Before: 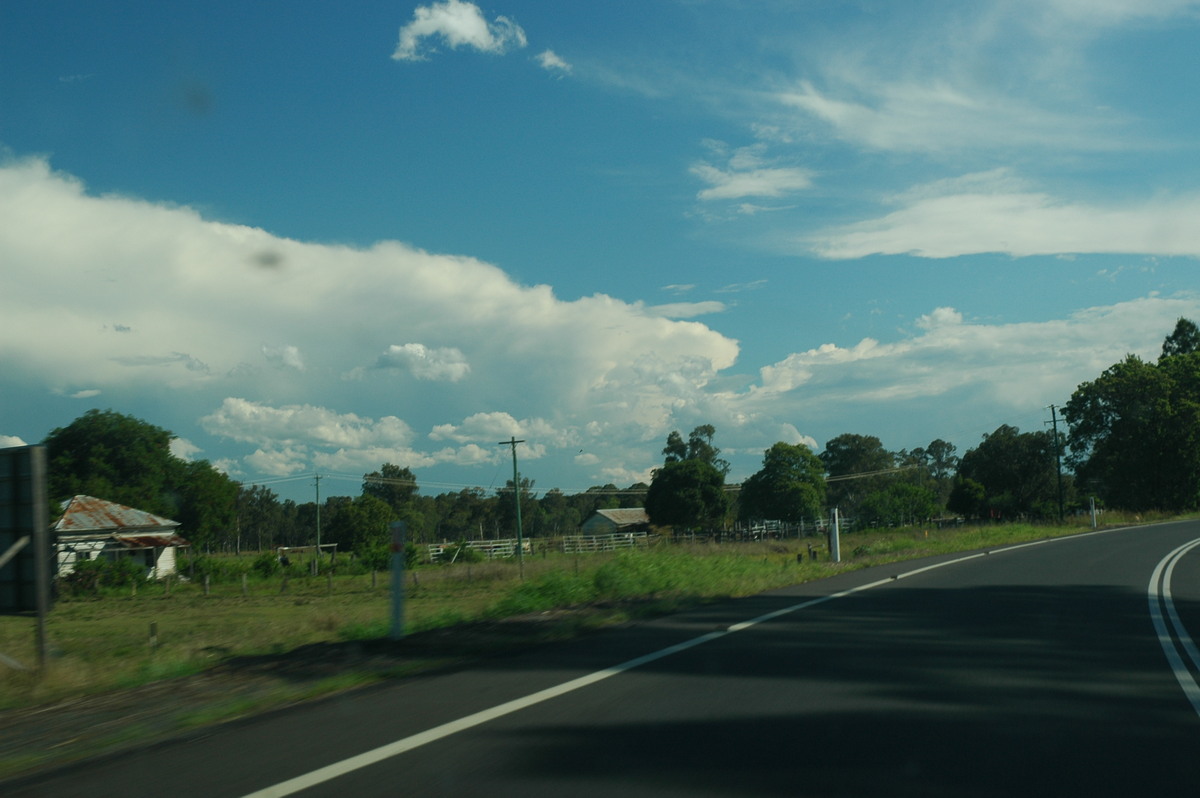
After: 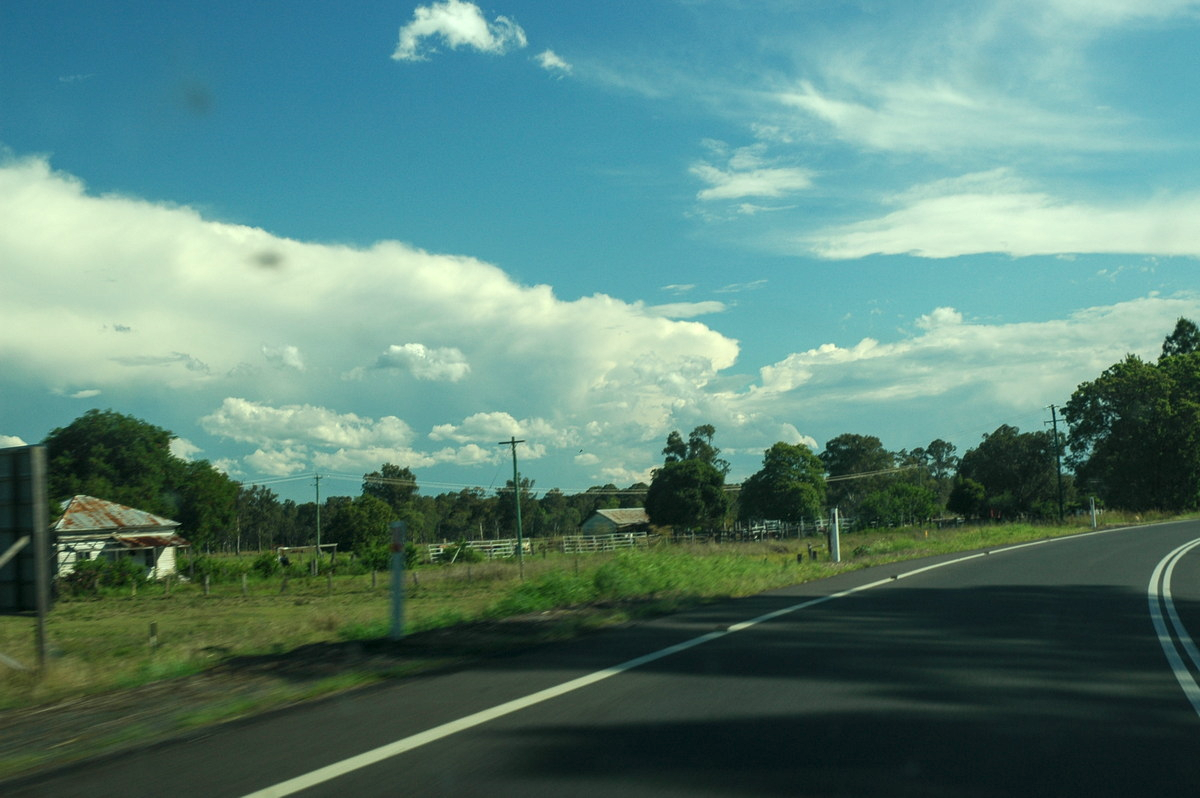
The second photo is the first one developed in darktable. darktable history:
exposure: exposure 0.507 EV, compensate highlight preservation false
local contrast: on, module defaults
color correction: highlights a* -4.28, highlights b* 6.53
